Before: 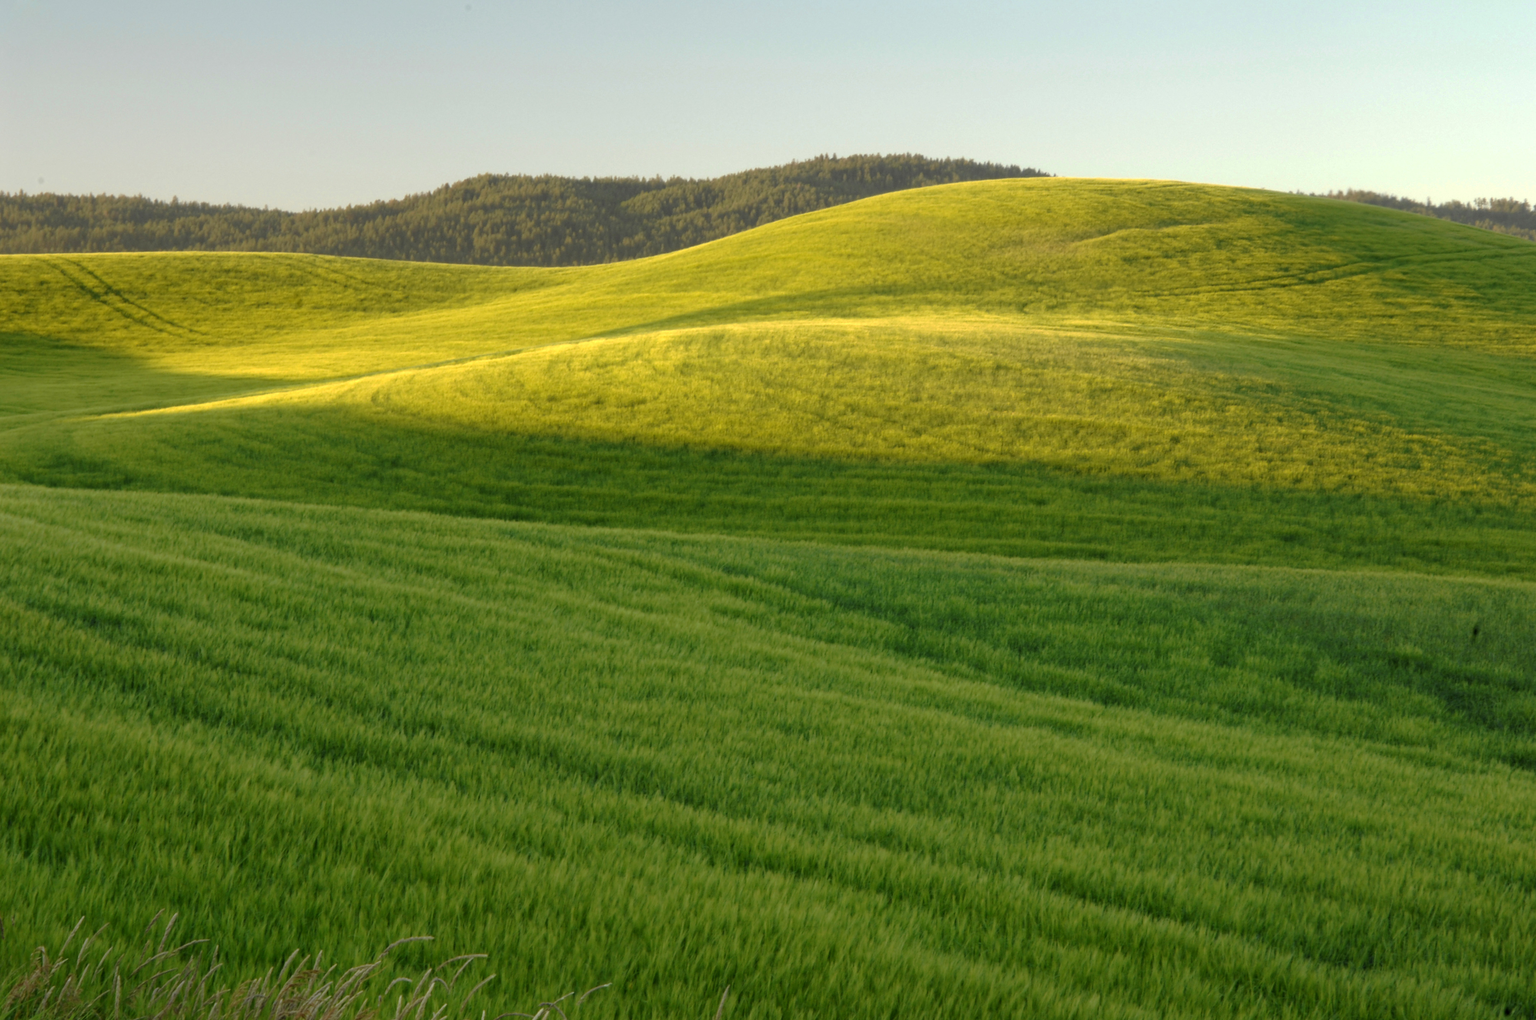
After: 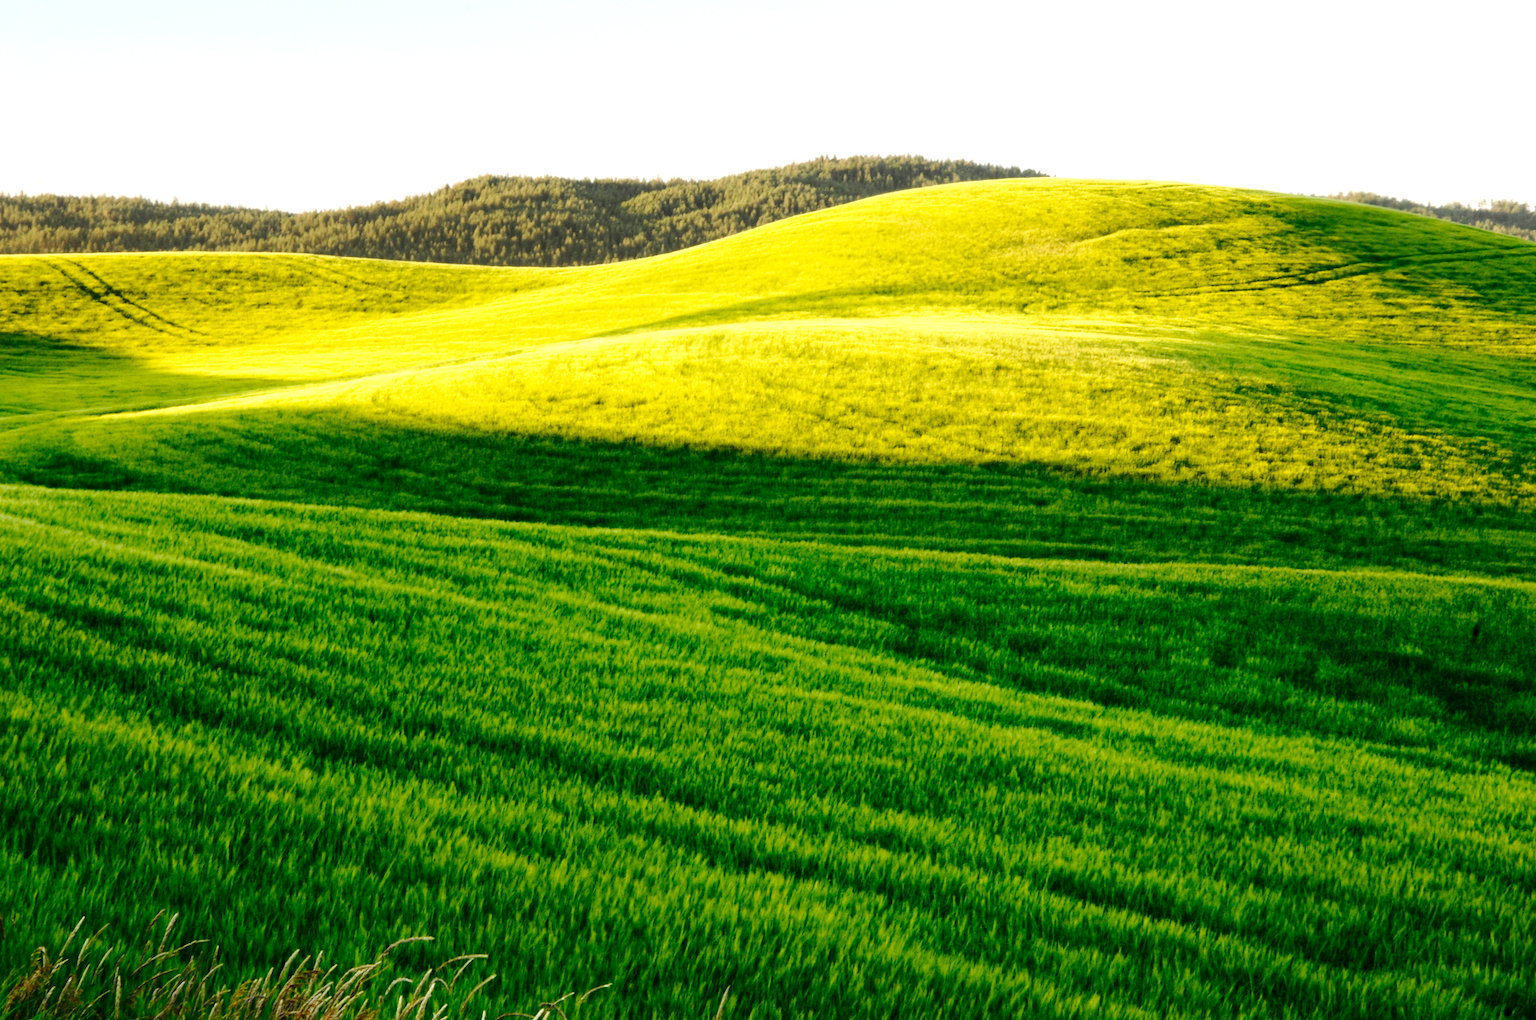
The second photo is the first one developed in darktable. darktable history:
base curve: curves: ch0 [(0, 0) (0.036, 0.025) (0.121, 0.166) (0.206, 0.329) (0.605, 0.79) (1, 1)], preserve colors none
tone equalizer: -8 EV -1.12 EV, -7 EV -1.02 EV, -6 EV -0.842 EV, -5 EV -0.569 EV, -3 EV 0.6 EV, -2 EV 0.856 EV, -1 EV 0.997 EV, +0 EV 1.07 EV, edges refinement/feathering 500, mask exposure compensation -1.57 EV, preserve details no
